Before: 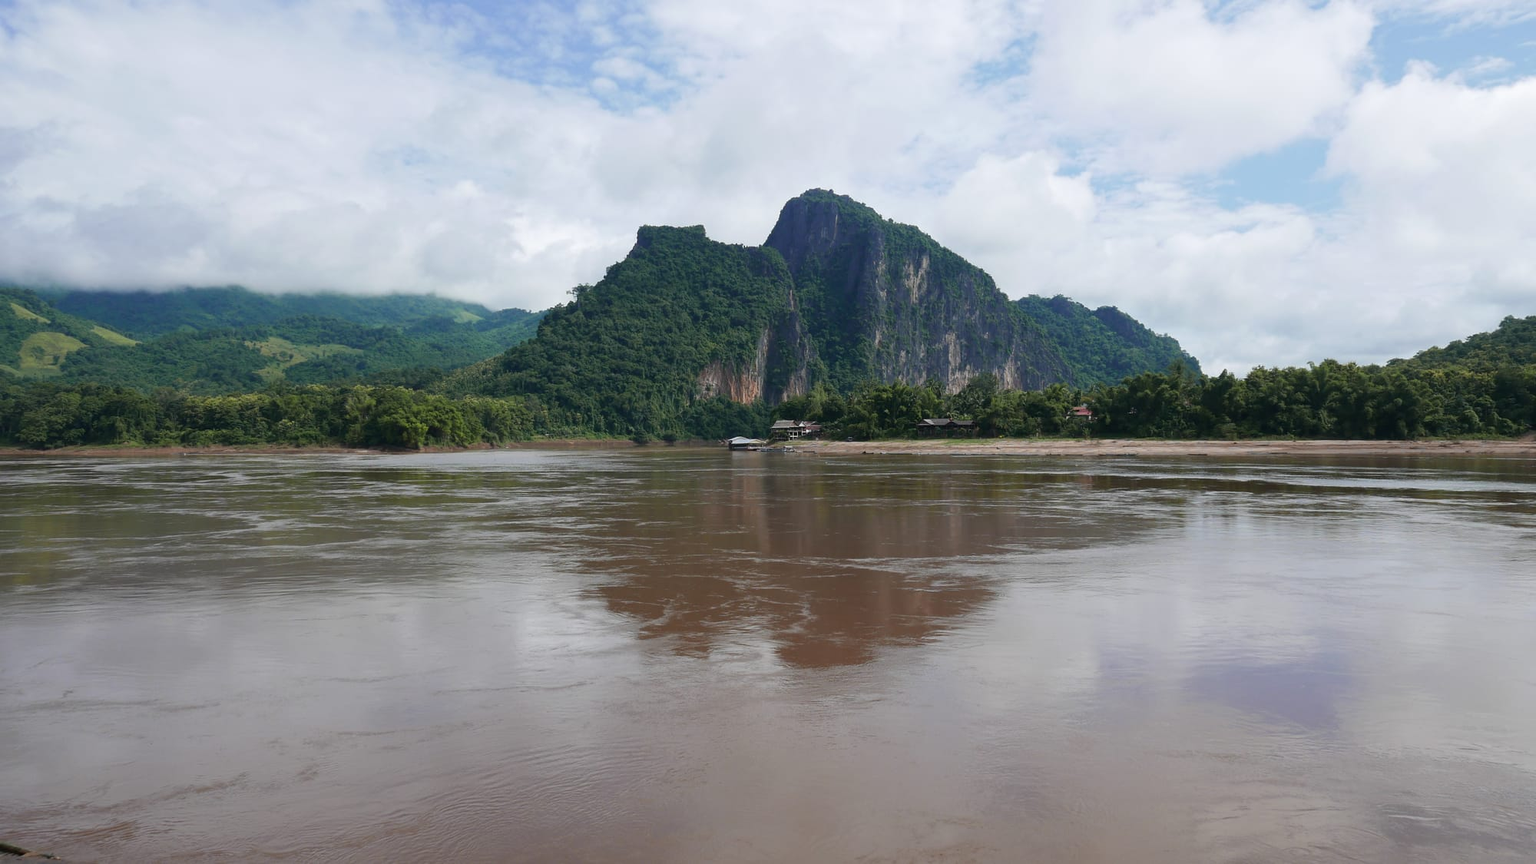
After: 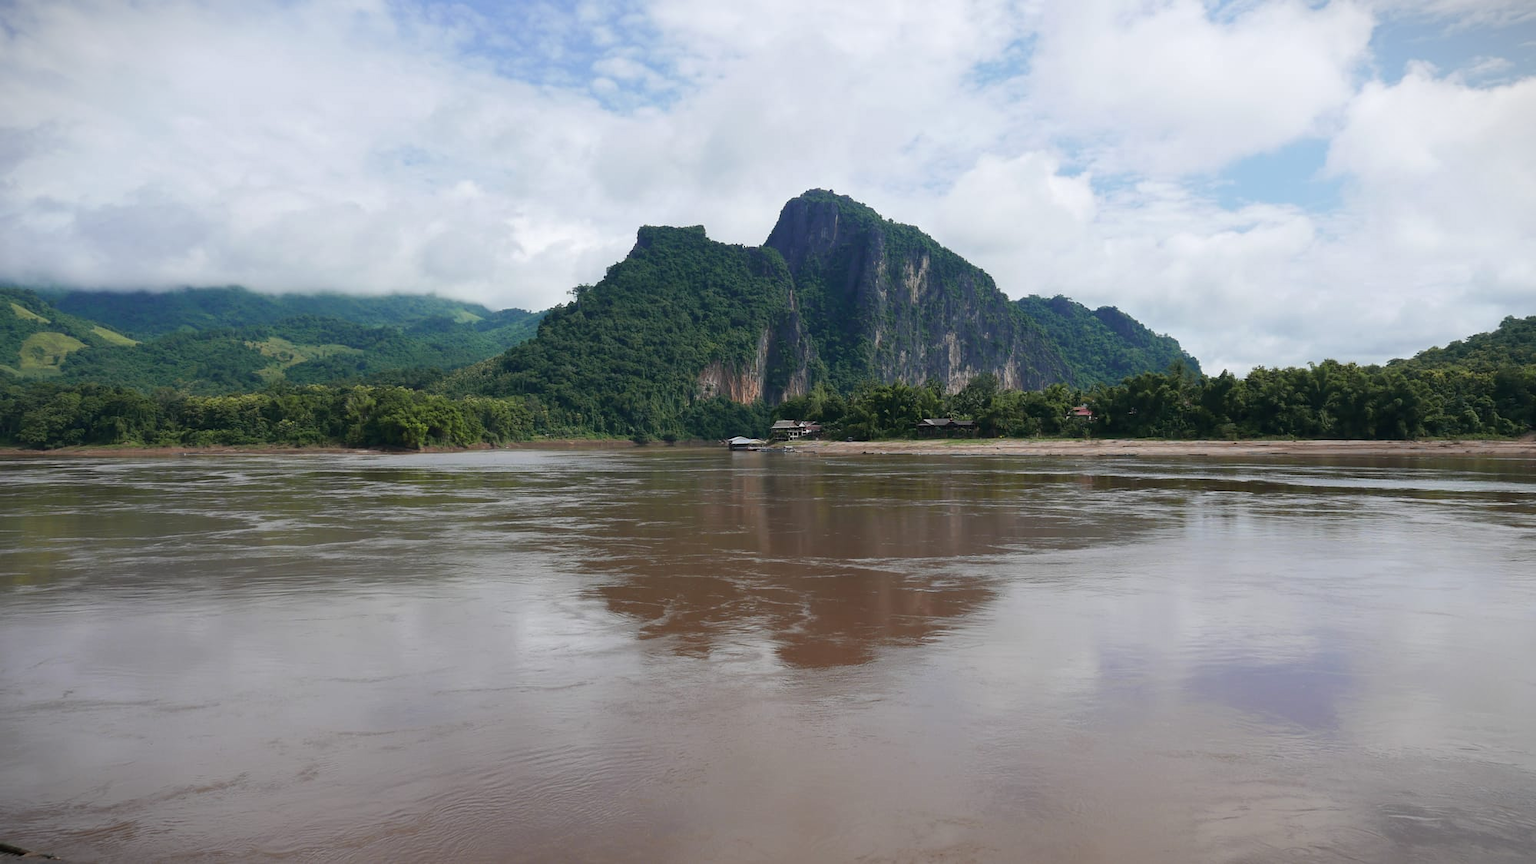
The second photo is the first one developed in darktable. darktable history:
vignetting: fall-off start 100.84%, brightness -0.575, width/height ratio 1.324
tone equalizer: edges refinement/feathering 500, mask exposure compensation -1.57 EV, preserve details no
